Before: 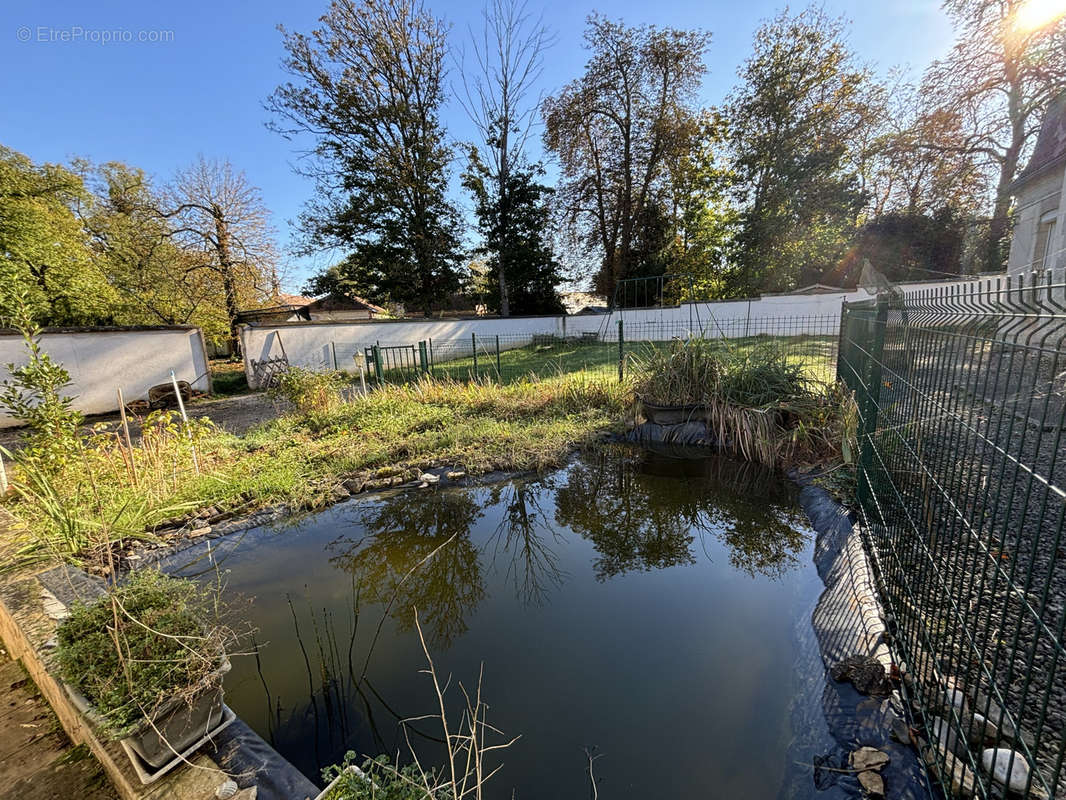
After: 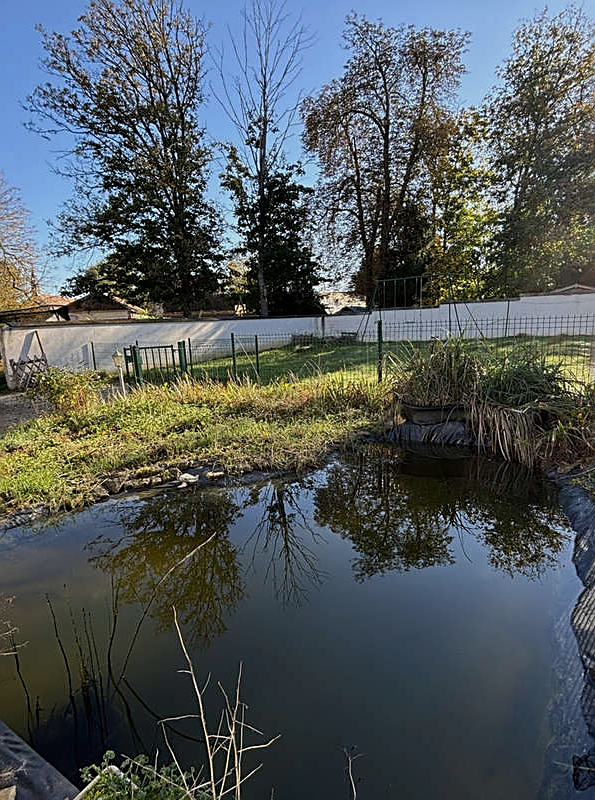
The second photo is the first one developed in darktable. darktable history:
exposure: exposure -0.306 EV, compensate highlight preservation false
crop and rotate: left 22.697%, right 21.452%
sharpen: on, module defaults
